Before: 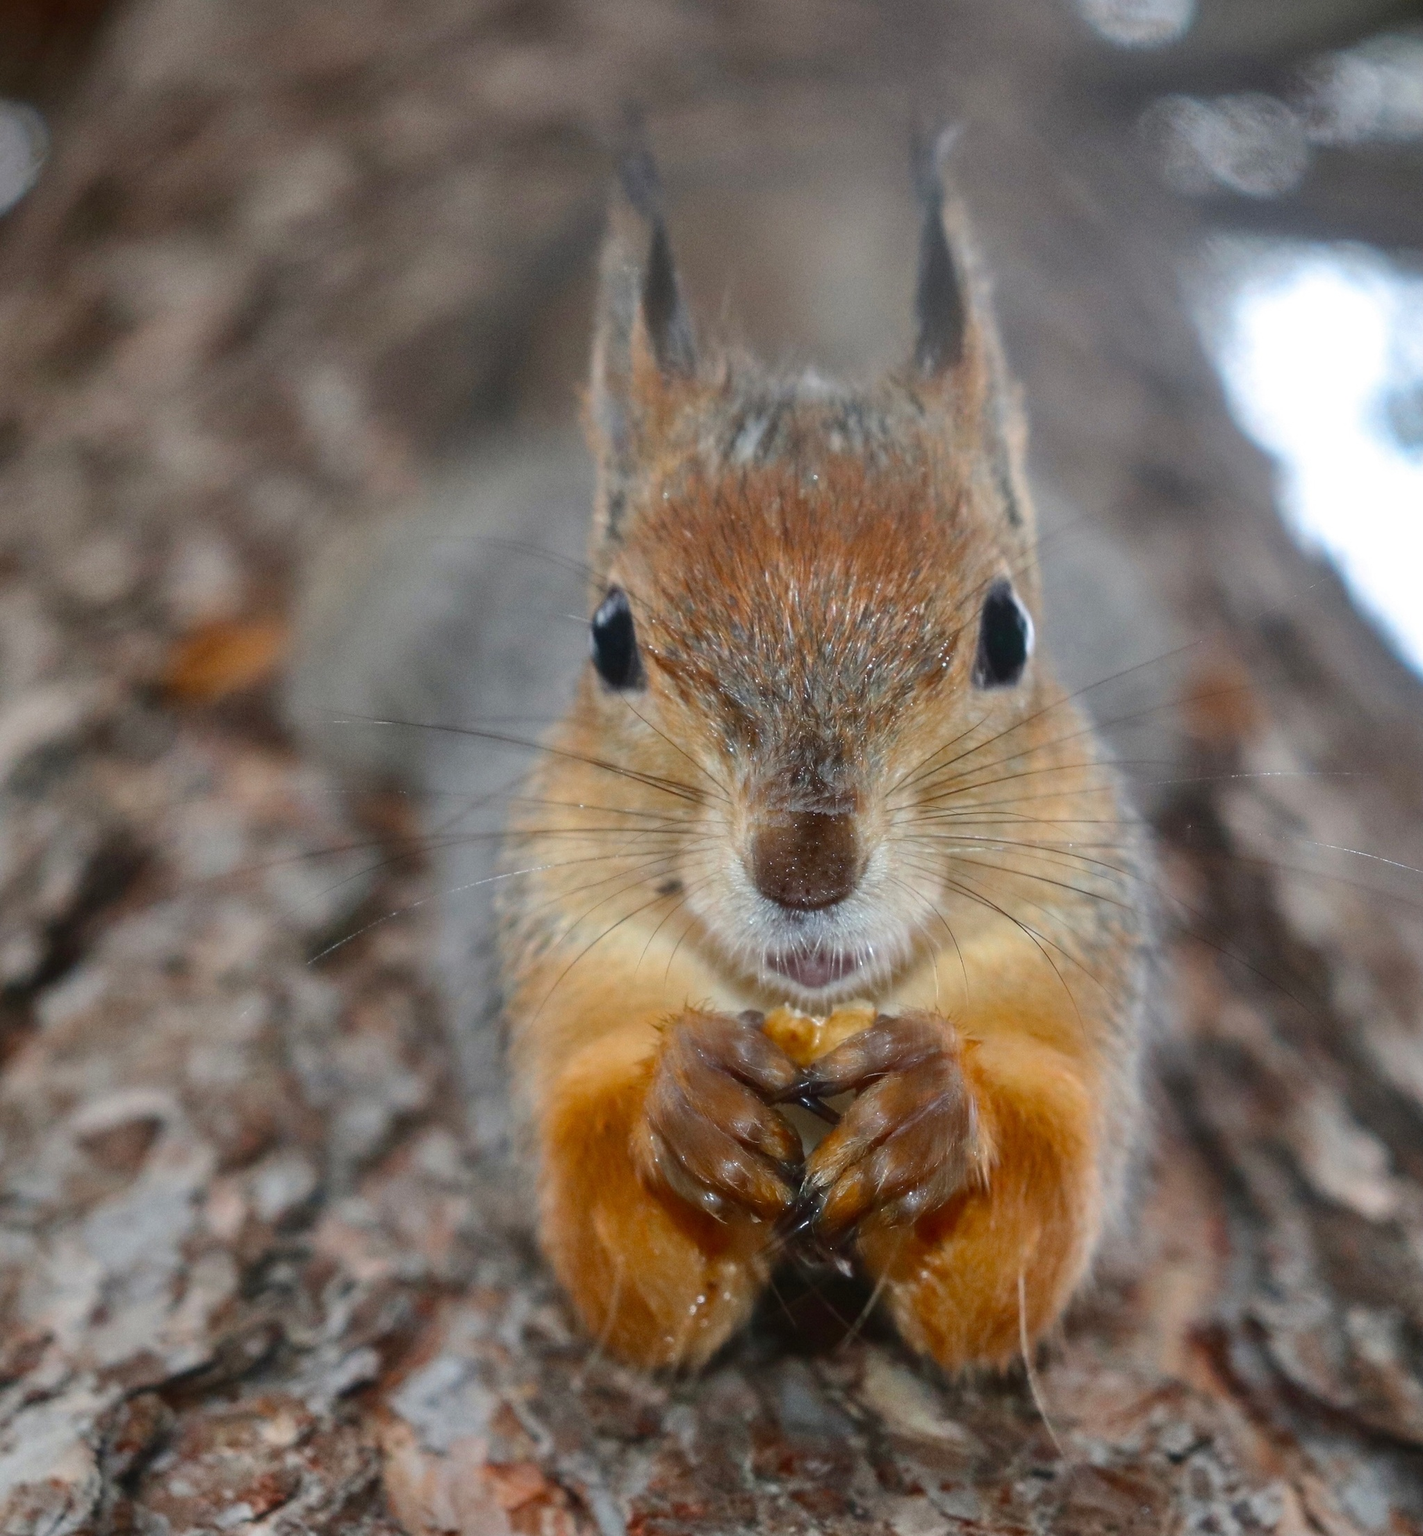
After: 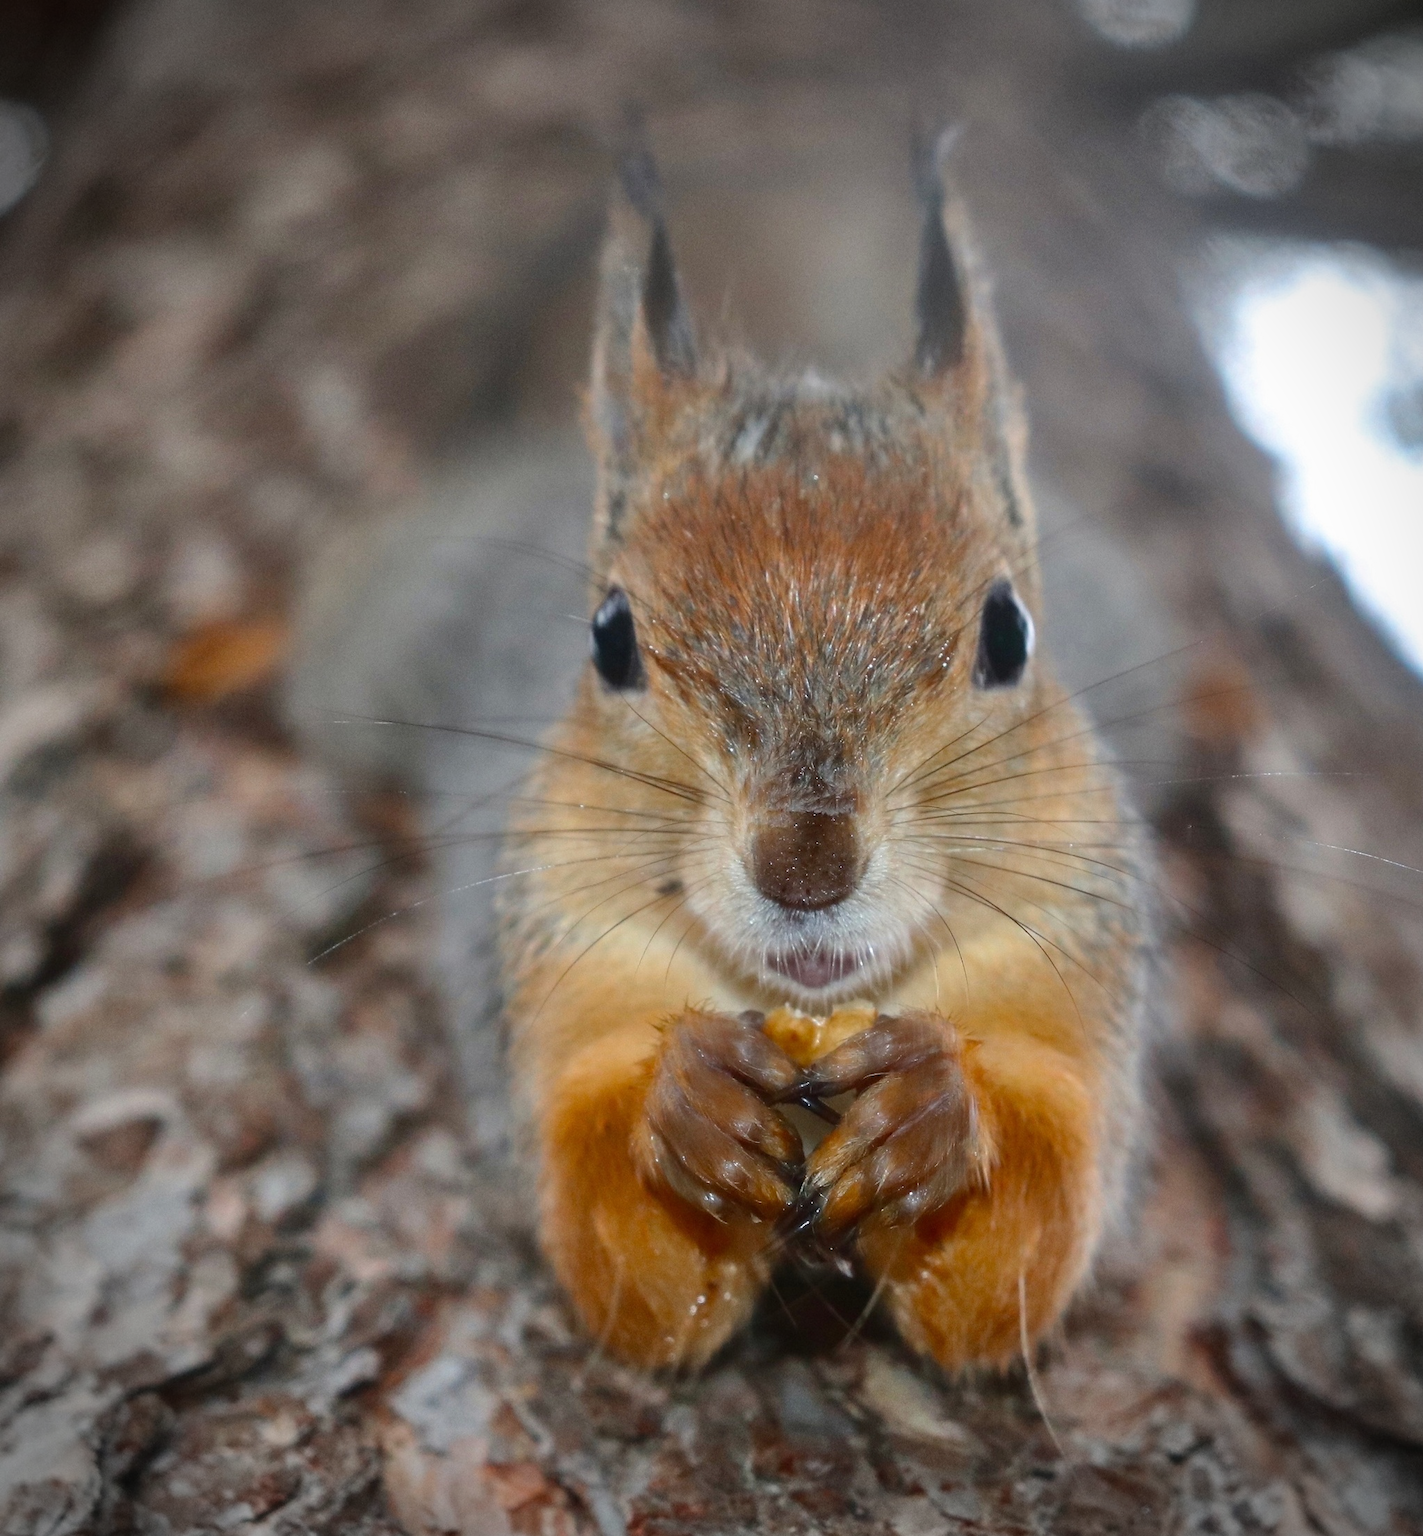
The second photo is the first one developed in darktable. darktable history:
vignetting: dithering 16-bit output
